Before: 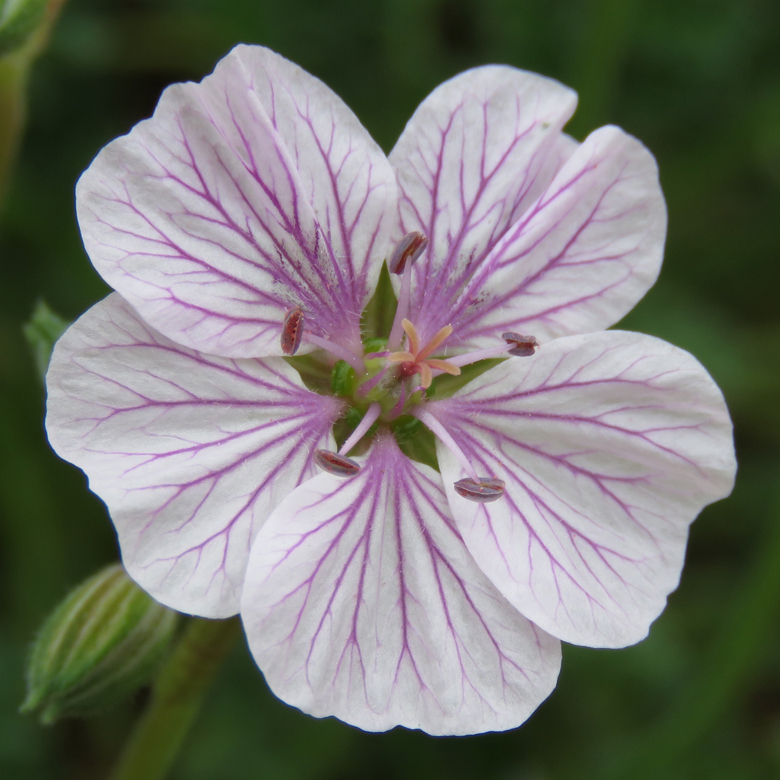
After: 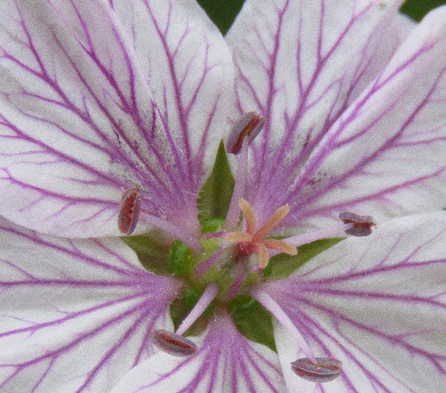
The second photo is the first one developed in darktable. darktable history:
crop: left 20.932%, top 15.471%, right 21.848%, bottom 34.081%
grain: on, module defaults
